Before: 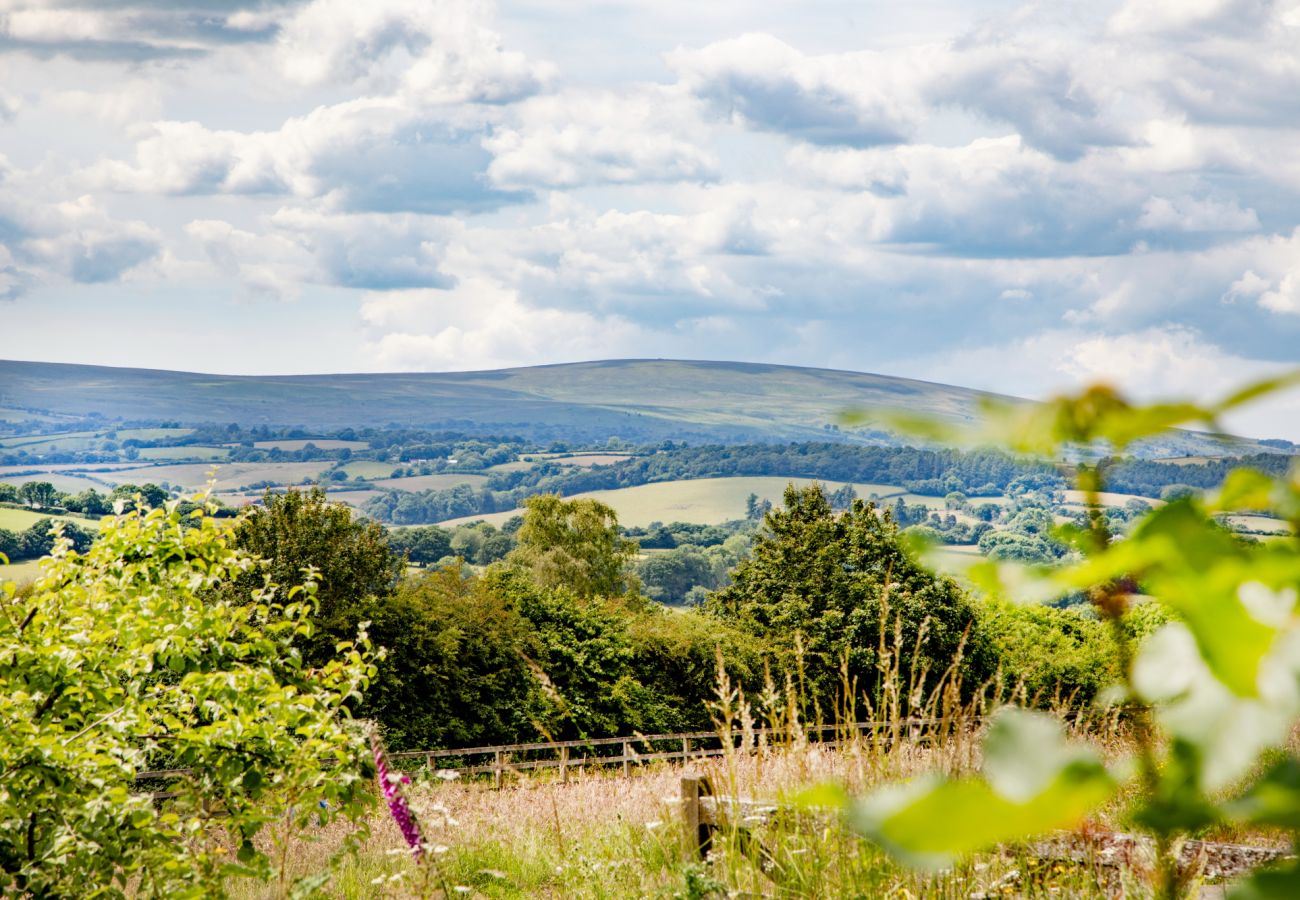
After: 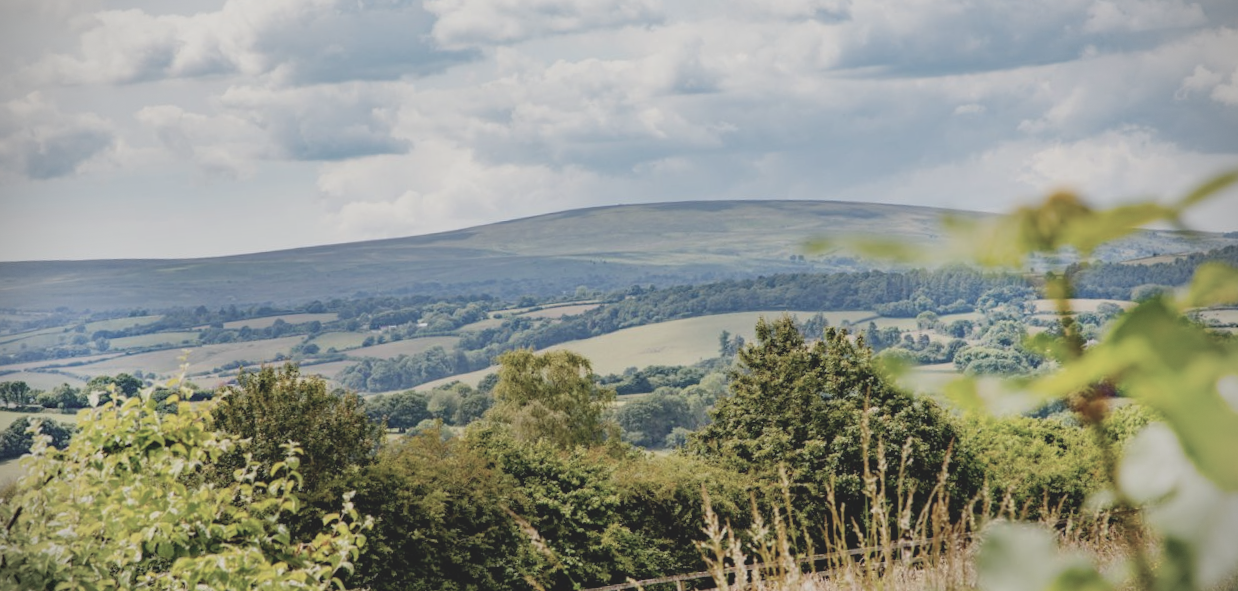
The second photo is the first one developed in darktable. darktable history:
rotate and perspective: rotation -5°, crop left 0.05, crop right 0.952, crop top 0.11, crop bottom 0.89
crop and rotate: top 12.5%, bottom 12.5%
vignetting: dithering 8-bit output, unbound false
contrast brightness saturation: contrast -0.26, saturation -0.43
